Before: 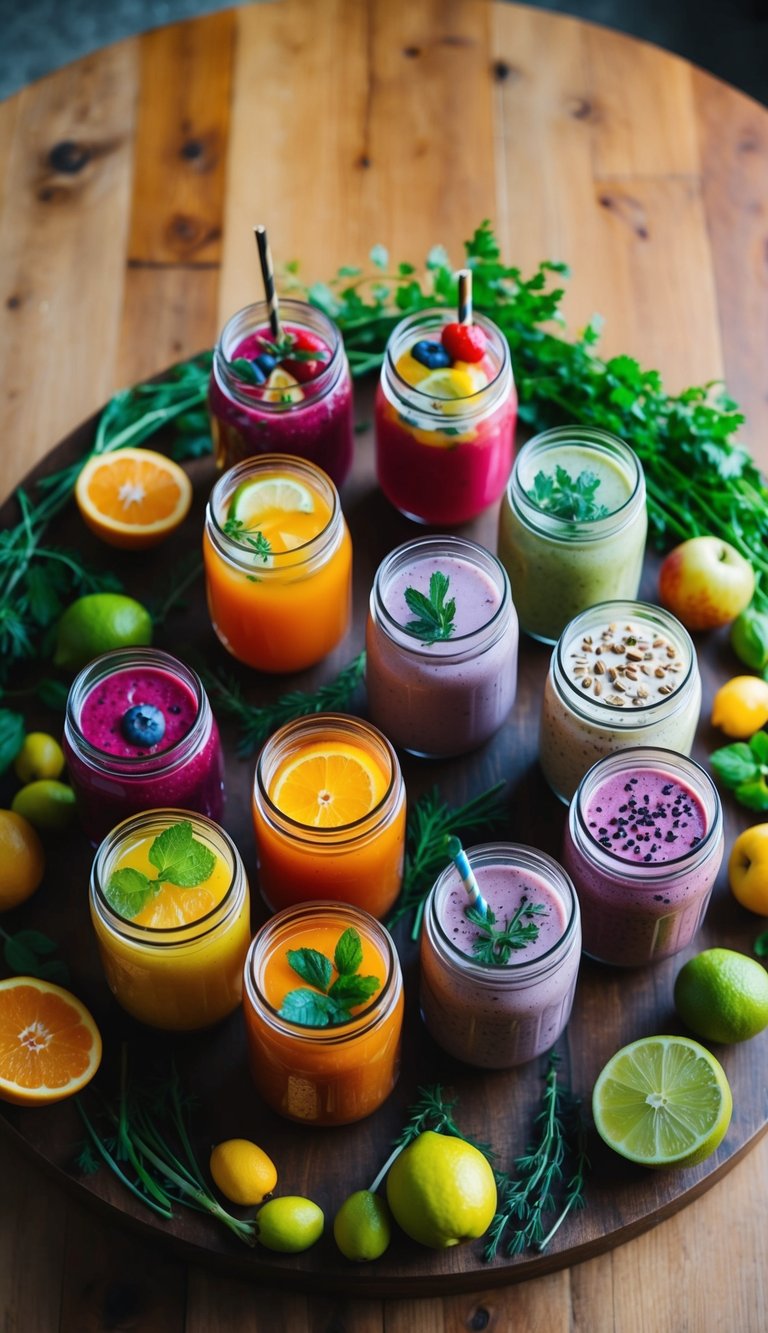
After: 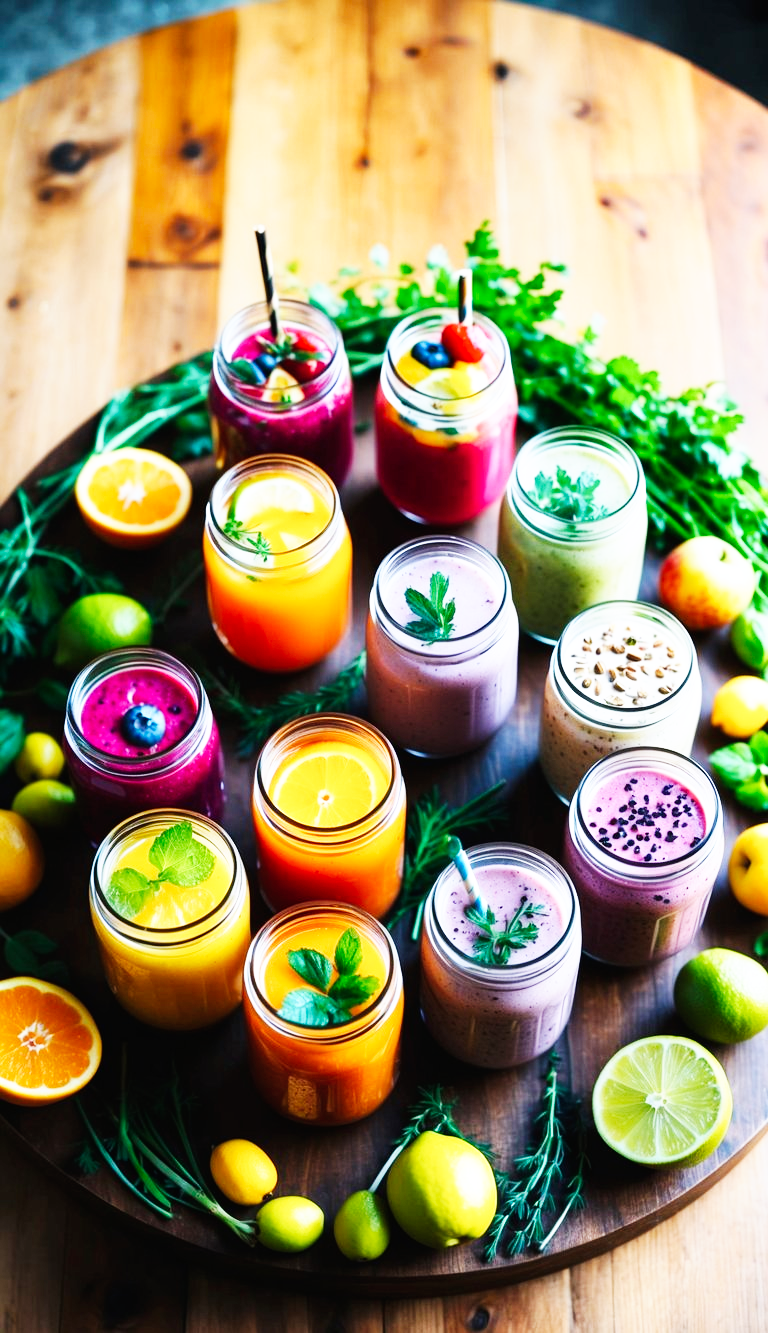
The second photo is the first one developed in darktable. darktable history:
contrast brightness saturation: saturation -0.056
exposure: exposure 0.197 EV, compensate highlight preservation false
color correction: highlights a* 0.076, highlights b* -0.506
base curve: curves: ch0 [(0, 0) (0.007, 0.004) (0.027, 0.03) (0.046, 0.07) (0.207, 0.54) (0.442, 0.872) (0.673, 0.972) (1, 1)], preserve colors none
